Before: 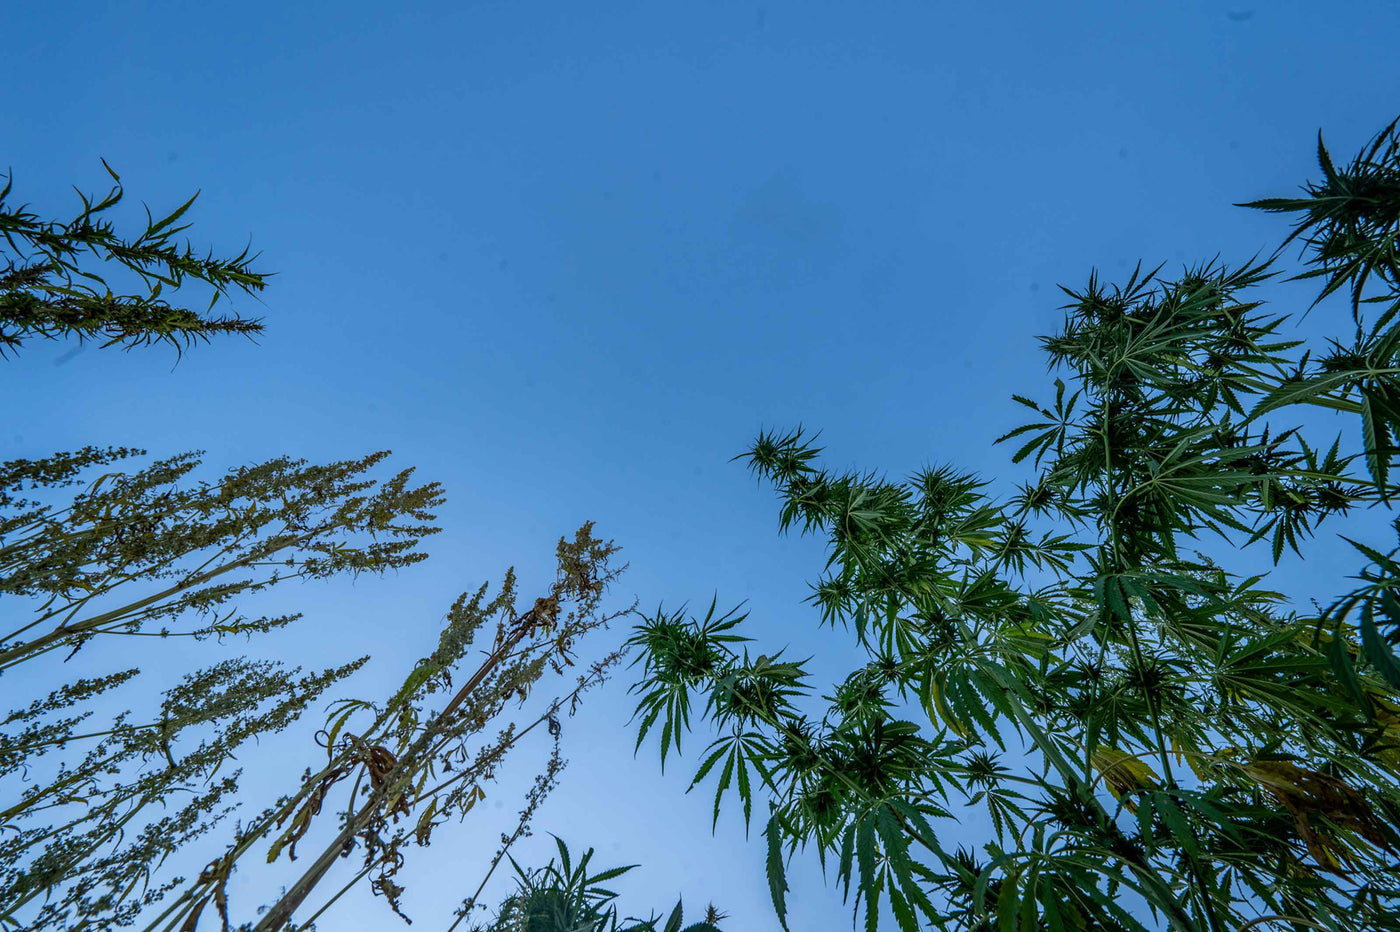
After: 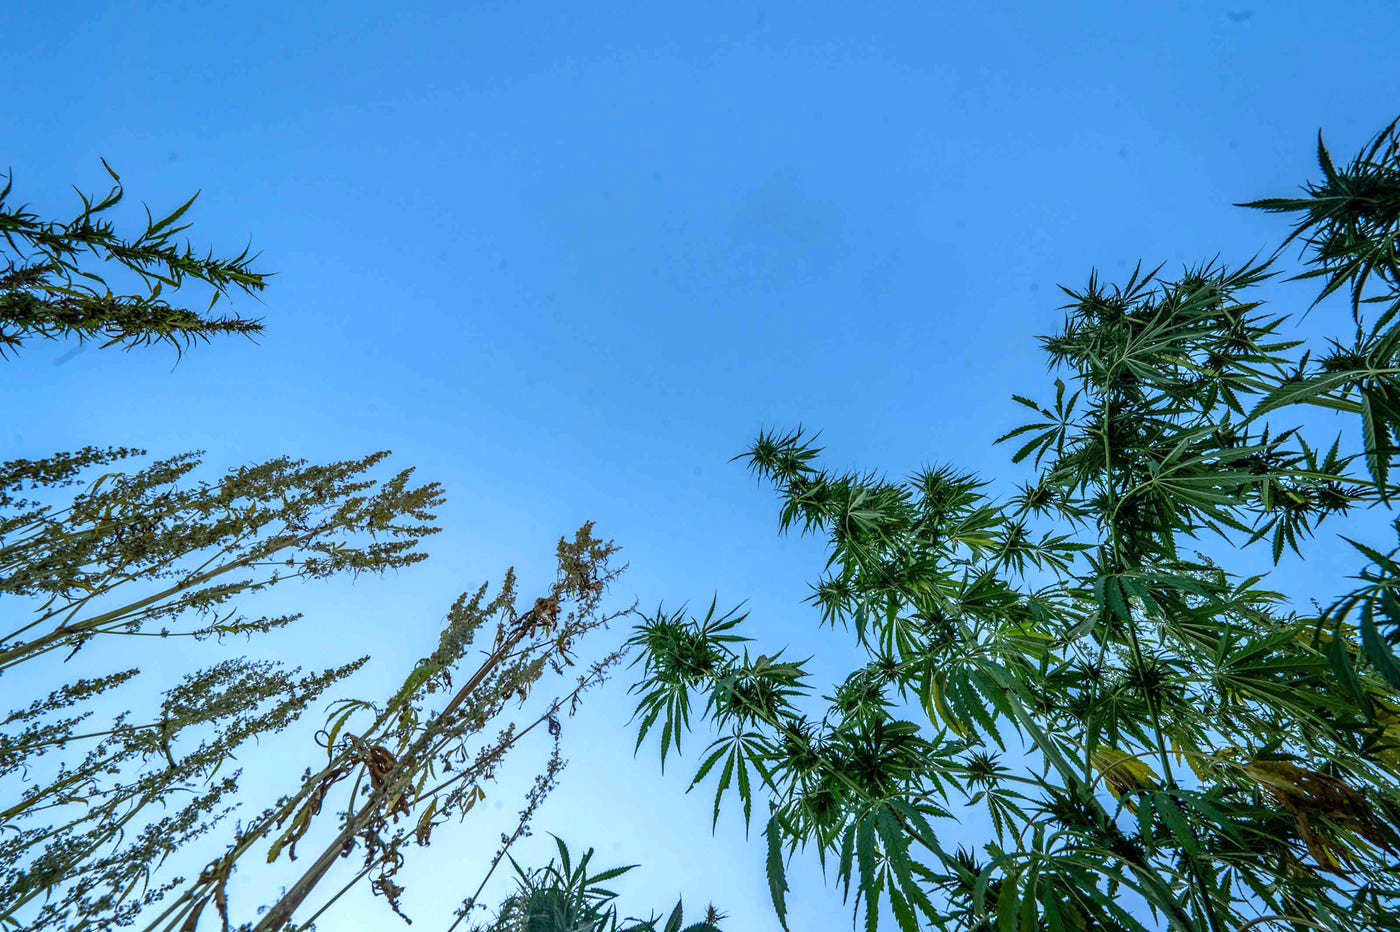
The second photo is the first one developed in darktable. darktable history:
exposure: exposure 0.664 EV, compensate highlight preservation false
shadows and highlights: shadows 19.99, highlights -20.51, soften with gaussian
